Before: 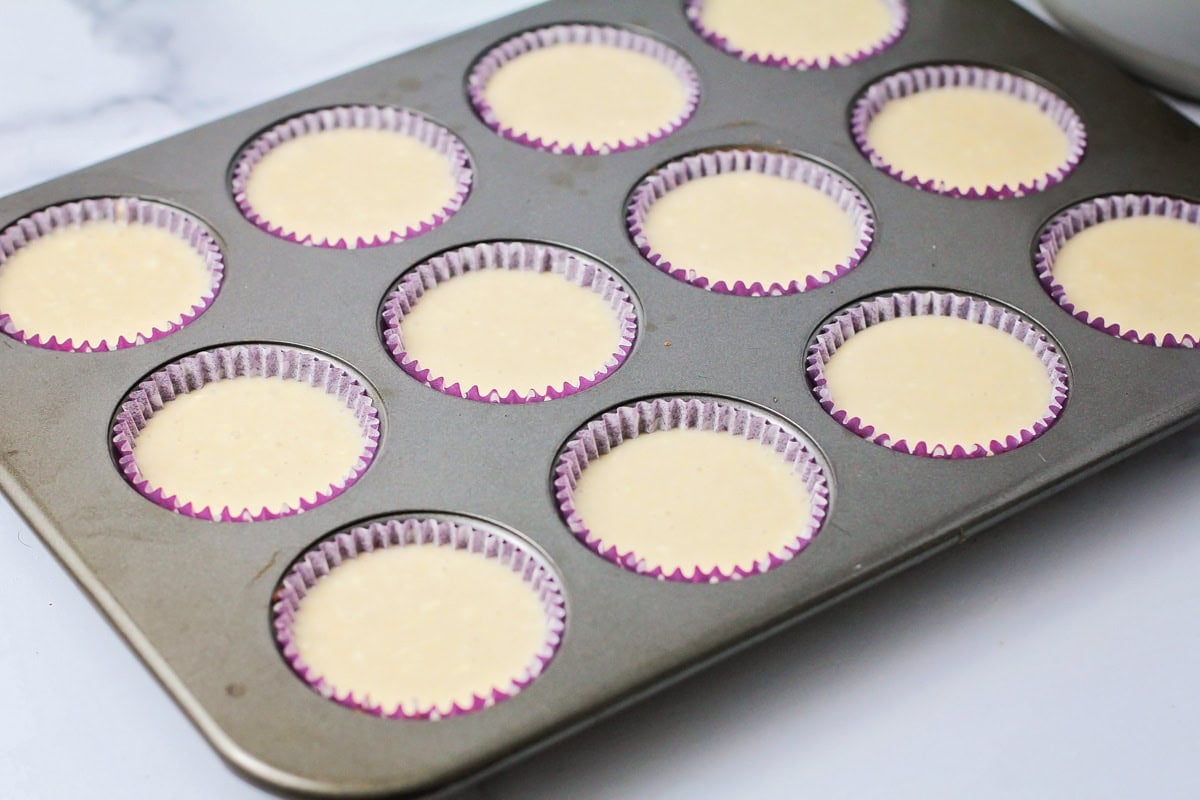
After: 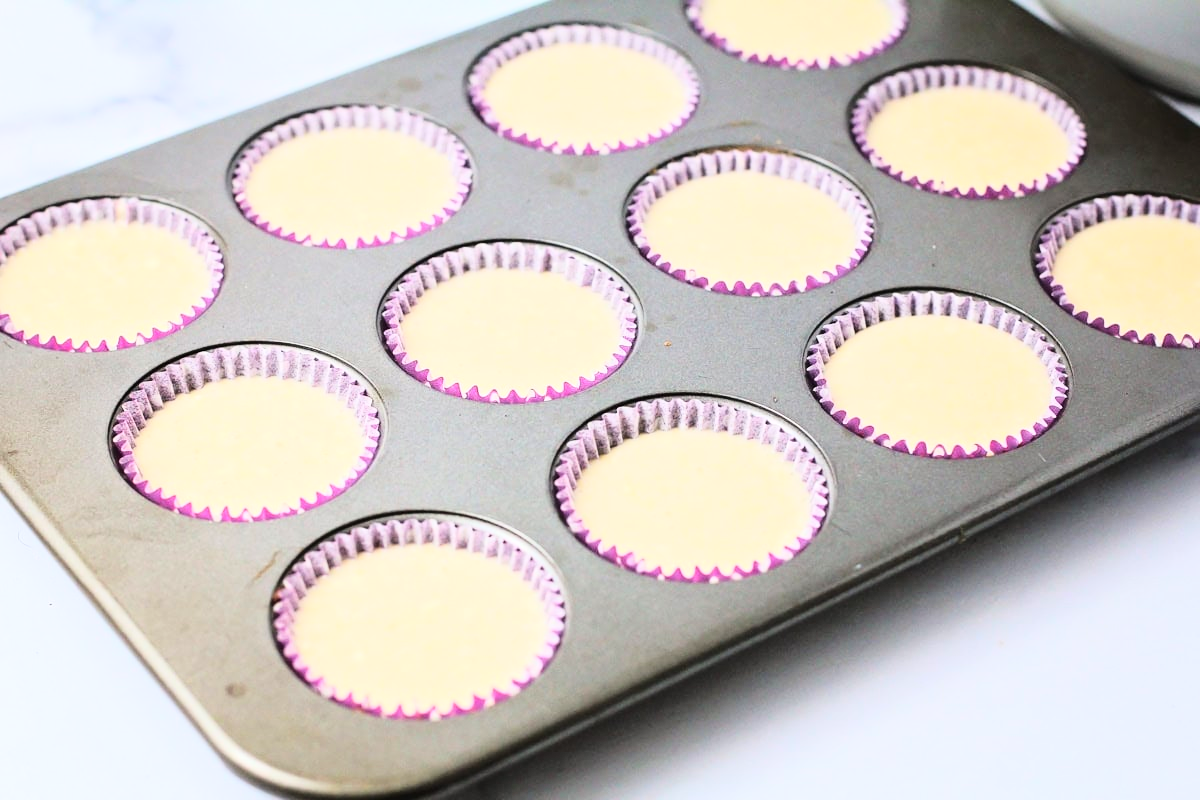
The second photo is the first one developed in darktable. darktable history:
base curve: curves: ch0 [(0, 0) (0.028, 0.03) (0.121, 0.232) (0.46, 0.748) (0.859, 0.968) (1, 1)]
tone equalizer: on, module defaults
